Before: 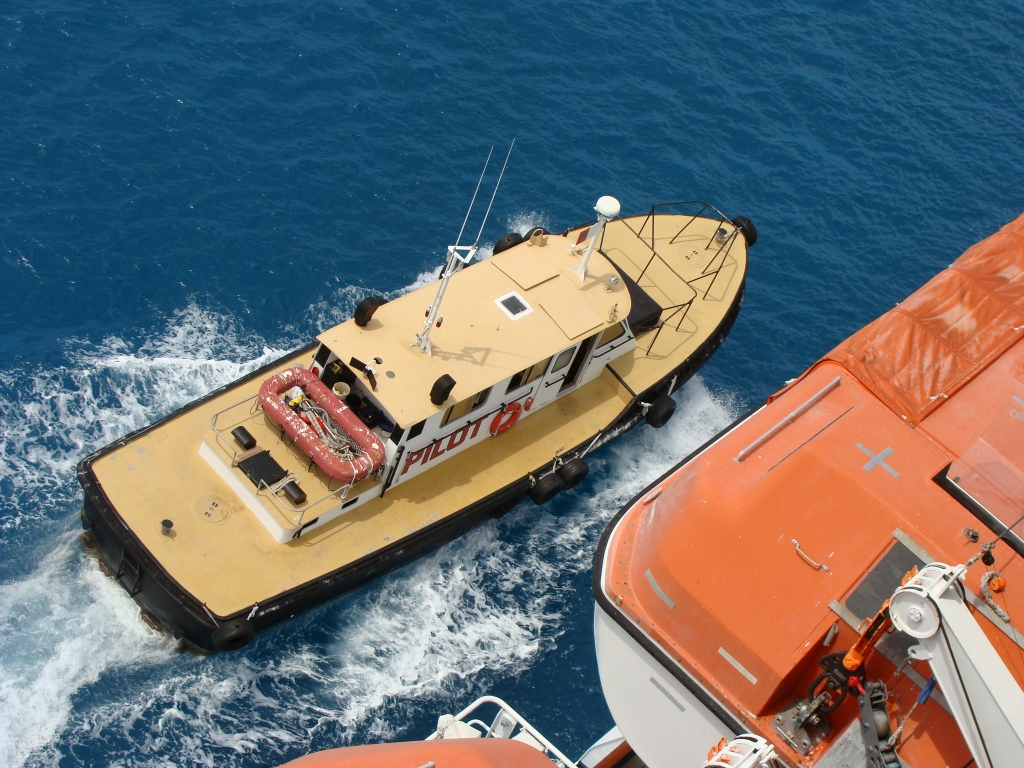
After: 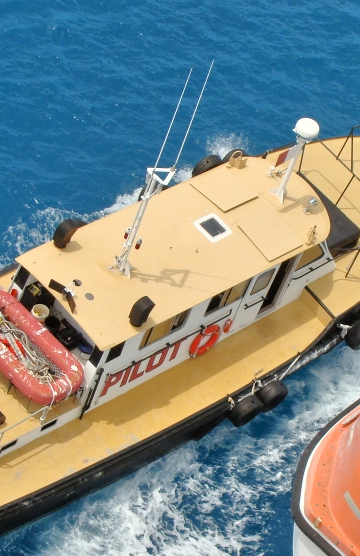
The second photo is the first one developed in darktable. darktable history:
tone equalizer: -7 EV 0.15 EV, -6 EV 0.6 EV, -5 EV 1.15 EV, -4 EV 1.33 EV, -3 EV 1.15 EV, -2 EV 0.6 EV, -1 EV 0.15 EV, mask exposure compensation -0.5 EV
crop and rotate: left 29.476%, top 10.214%, right 35.32%, bottom 17.333%
